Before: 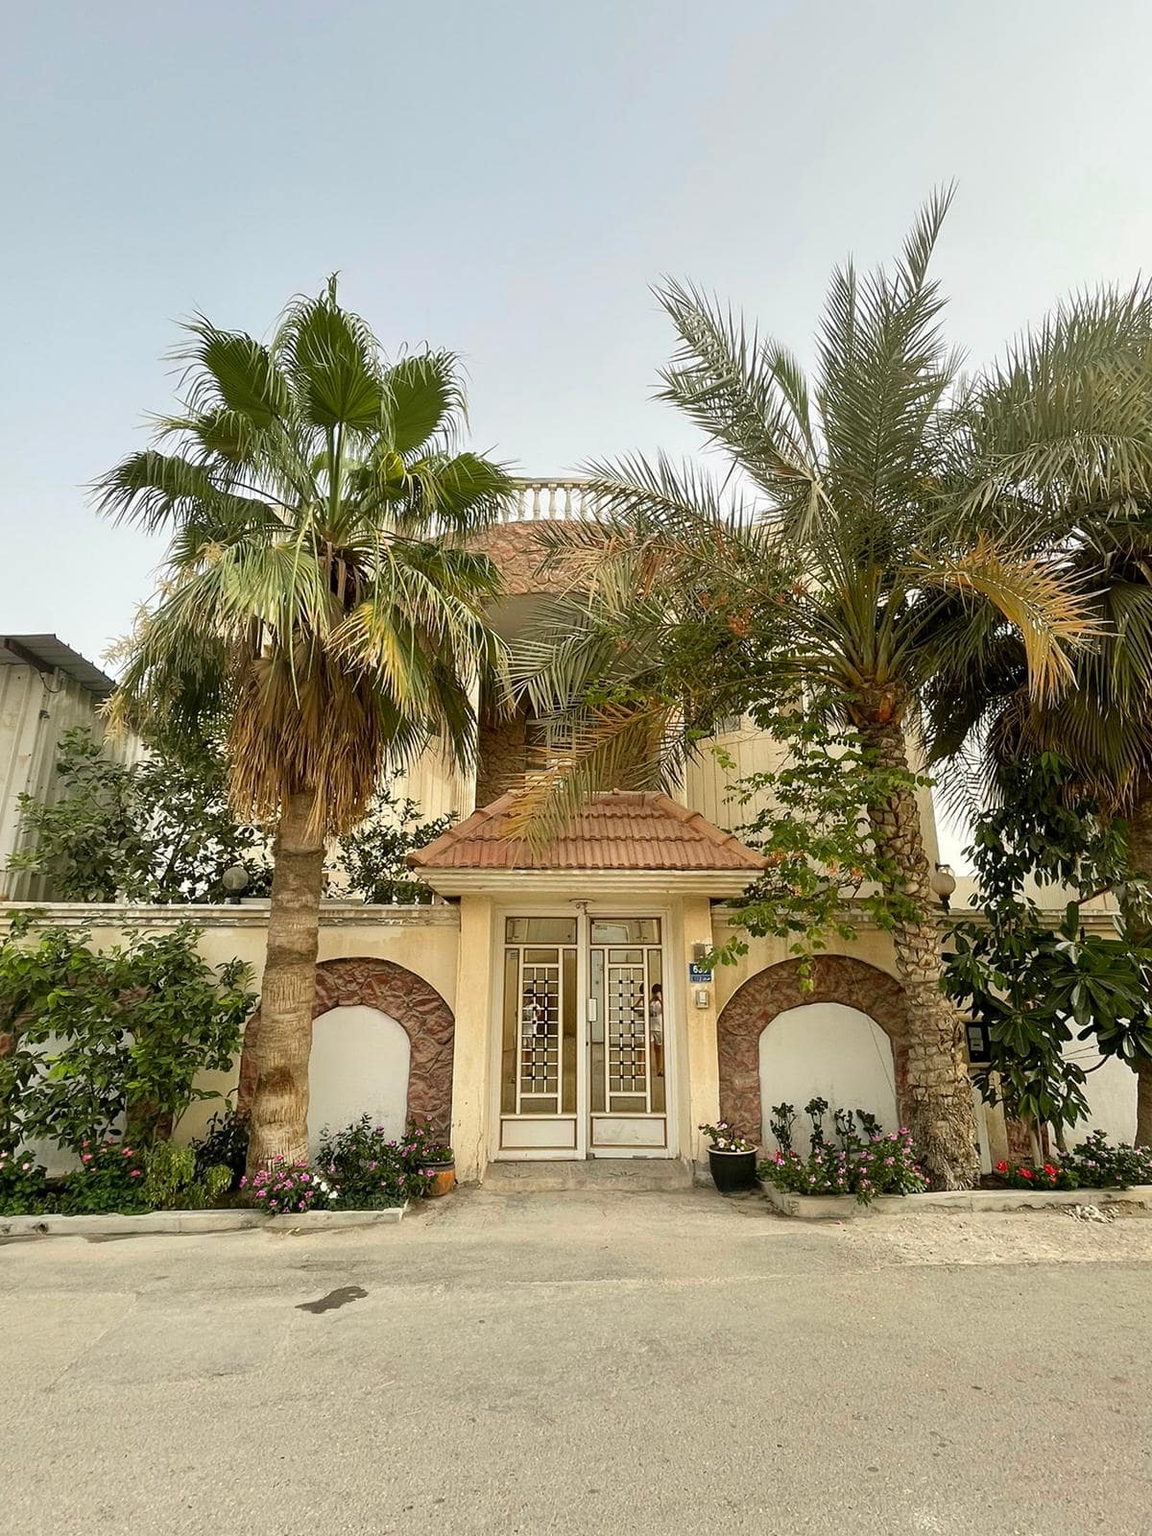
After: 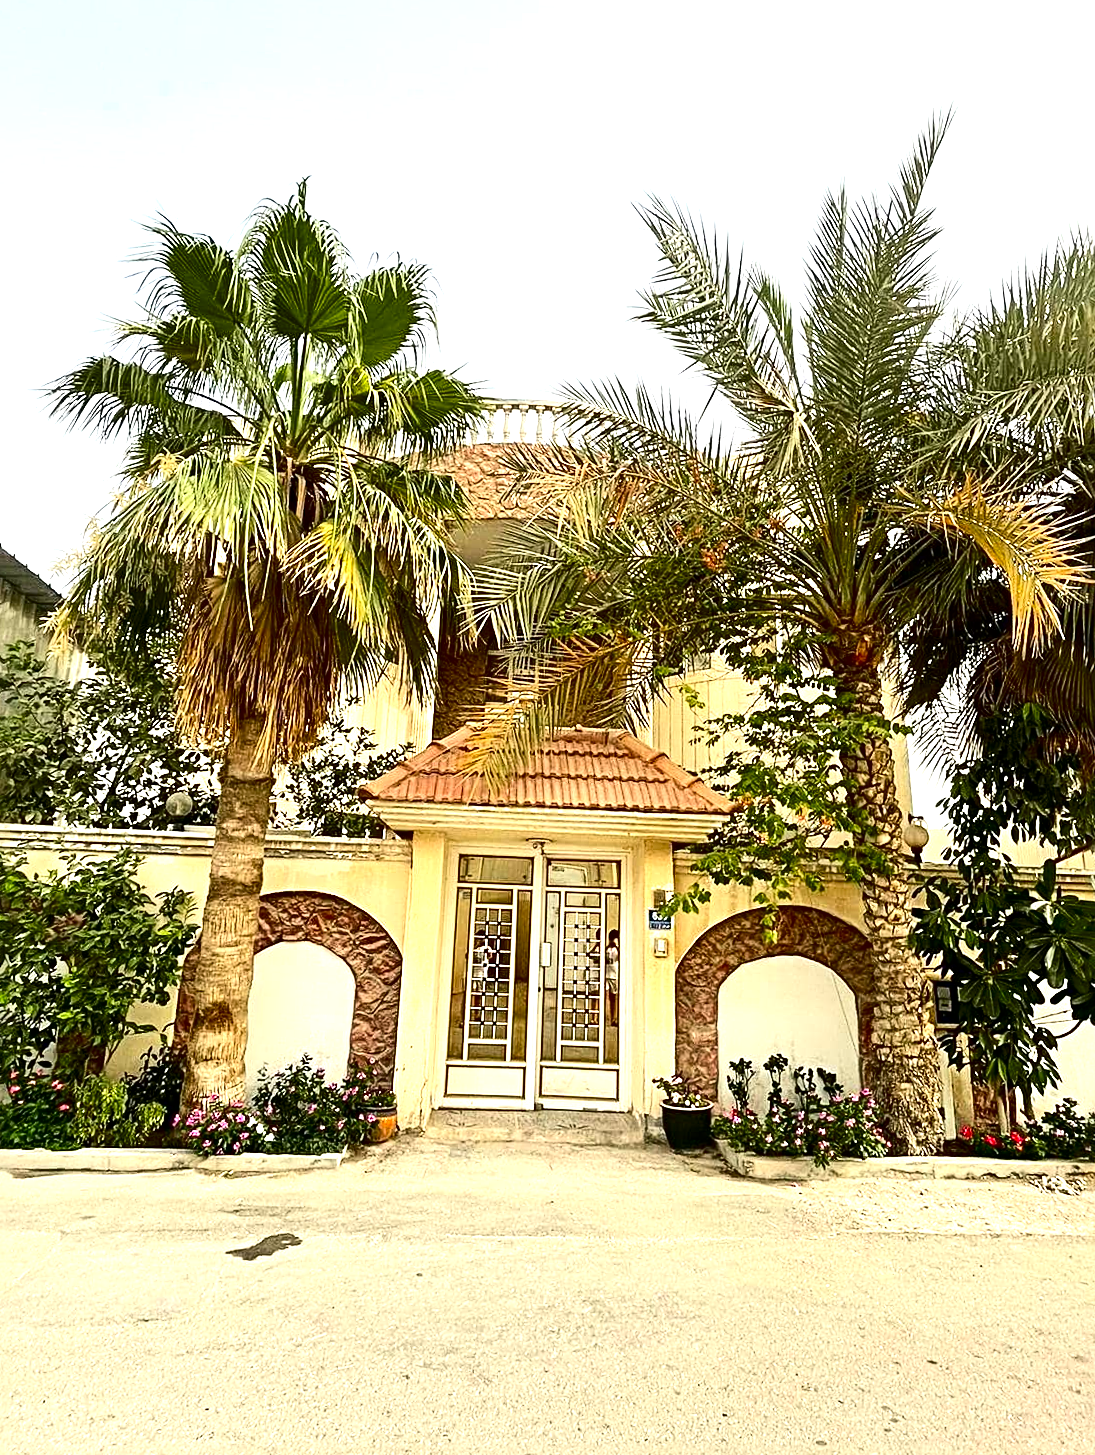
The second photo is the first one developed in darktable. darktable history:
crop and rotate: angle -2.04°, left 3.101%, top 4.084%, right 1.35%, bottom 0.721%
contrast brightness saturation: contrast 0.223, brightness -0.183, saturation 0.231
exposure: exposure 1 EV, compensate exposure bias true, compensate highlight preservation false
sharpen: radius 3.989
